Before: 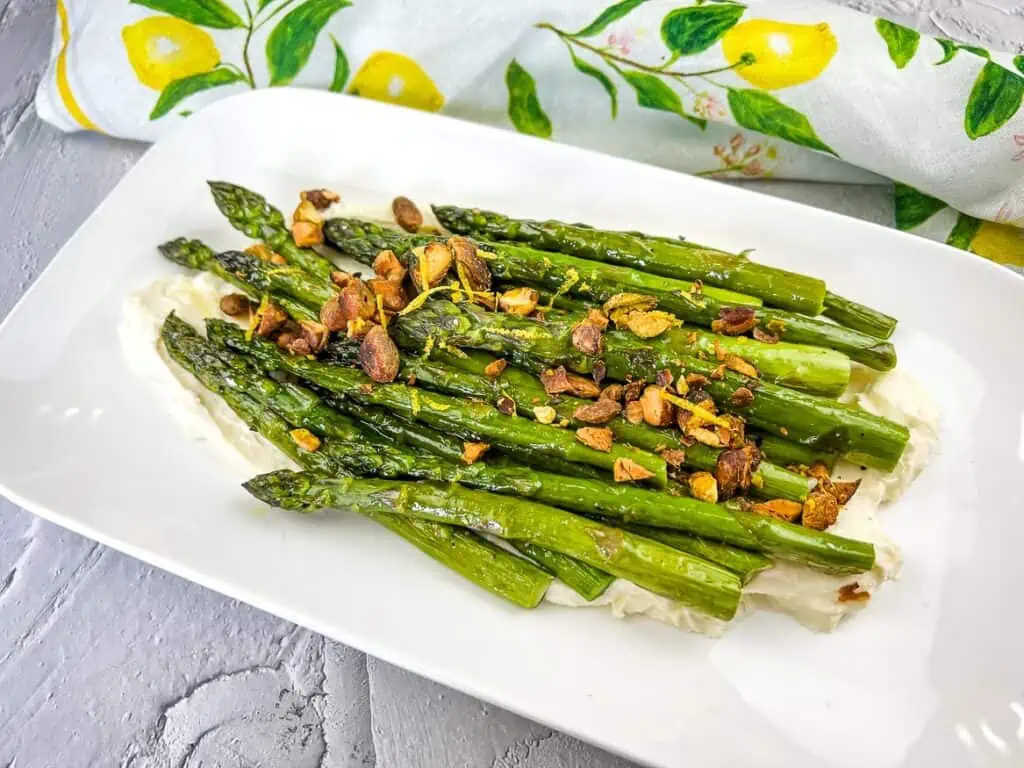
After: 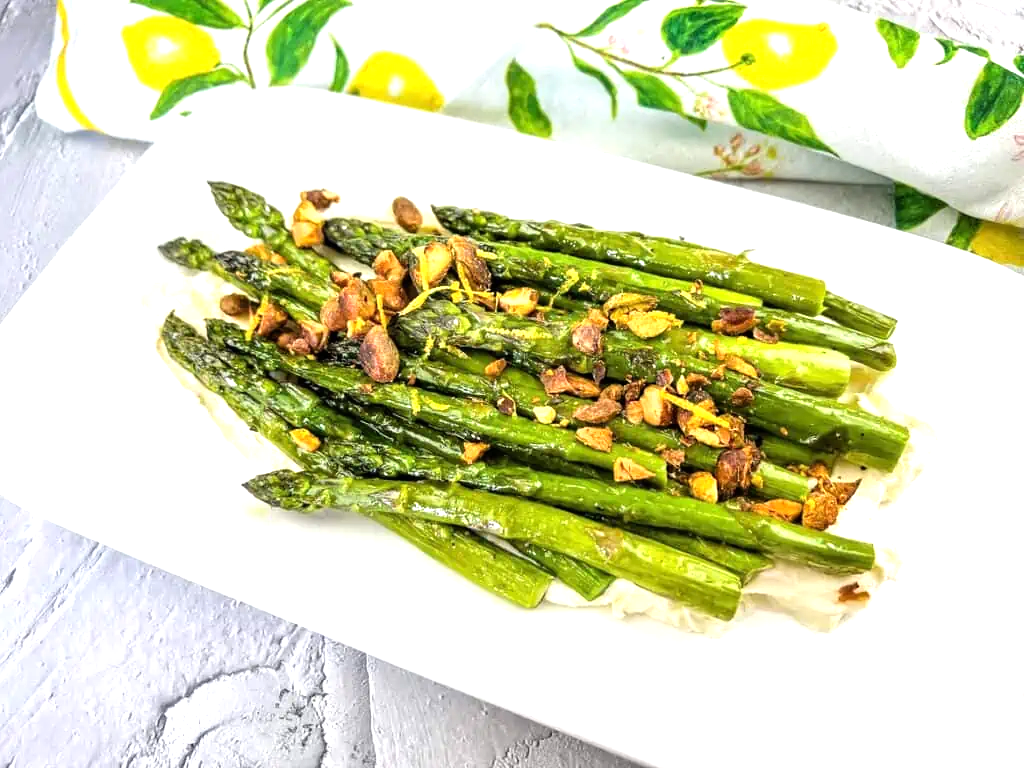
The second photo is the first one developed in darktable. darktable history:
tone equalizer: -8 EV -0.731 EV, -7 EV -0.69 EV, -6 EV -0.575 EV, -5 EV -0.42 EV, -3 EV 0.367 EV, -2 EV 0.6 EV, -1 EV 0.697 EV, +0 EV 0.769 EV
